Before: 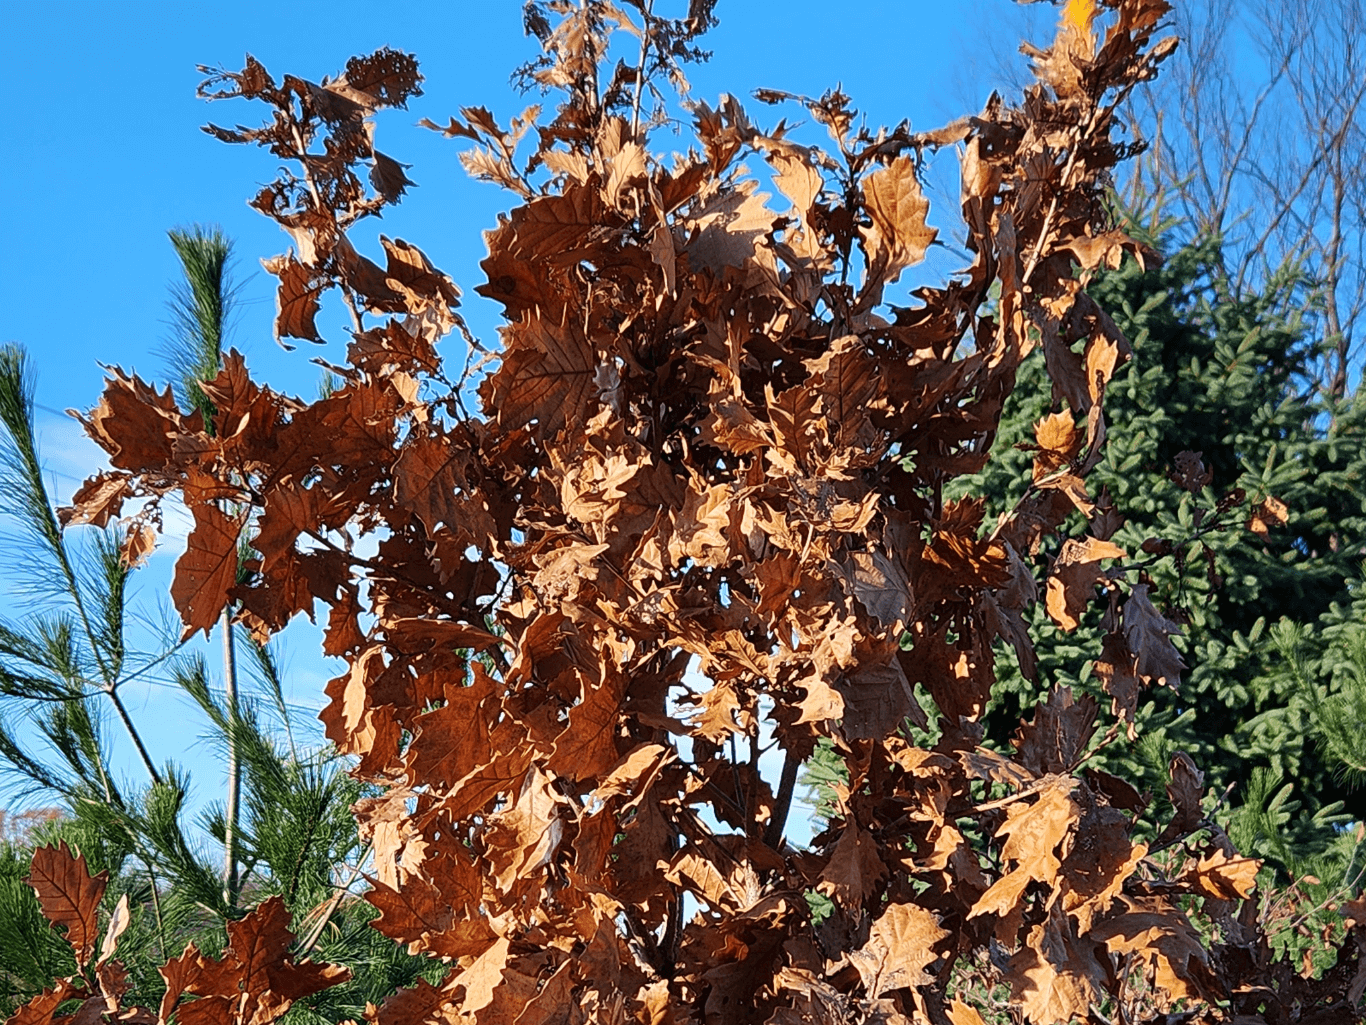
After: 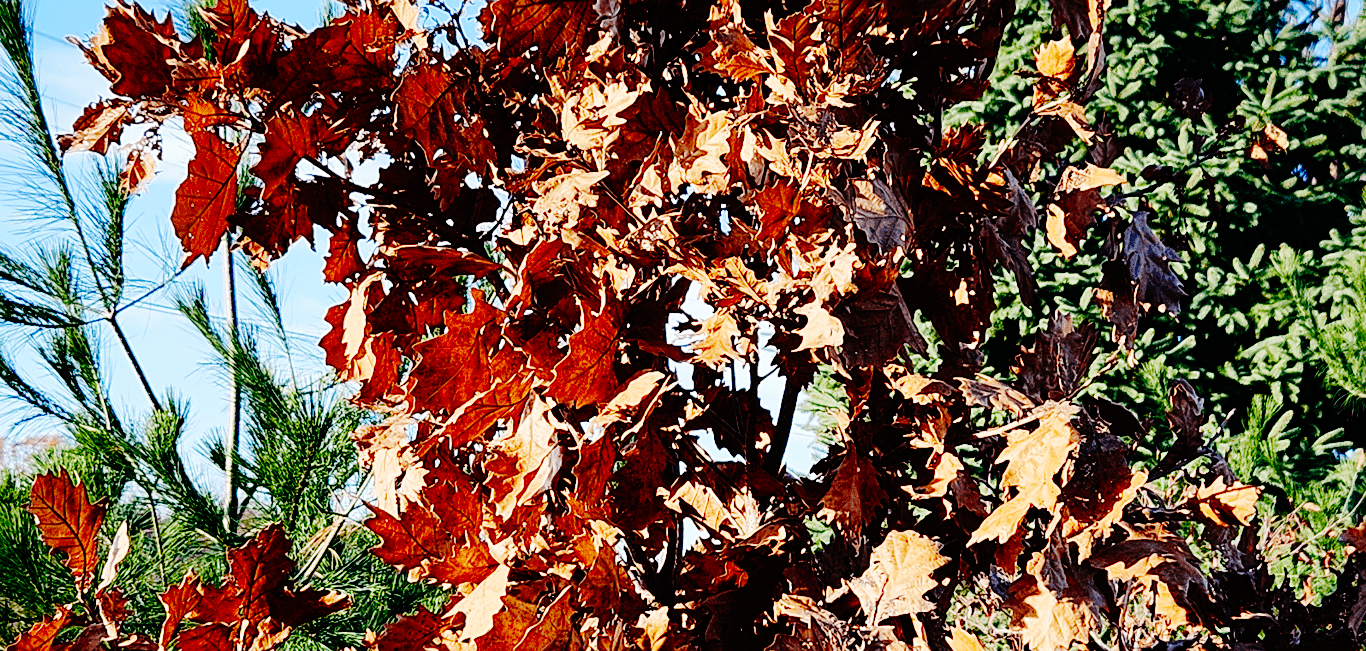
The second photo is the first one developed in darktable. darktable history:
crop and rotate: top 36.435%
base curve: curves: ch0 [(0, 0) (0.036, 0.01) (0.123, 0.254) (0.258, 0.504) (0.507, 0.748) (1, 1)], preserve colors none
sharpen: amount 0.2
